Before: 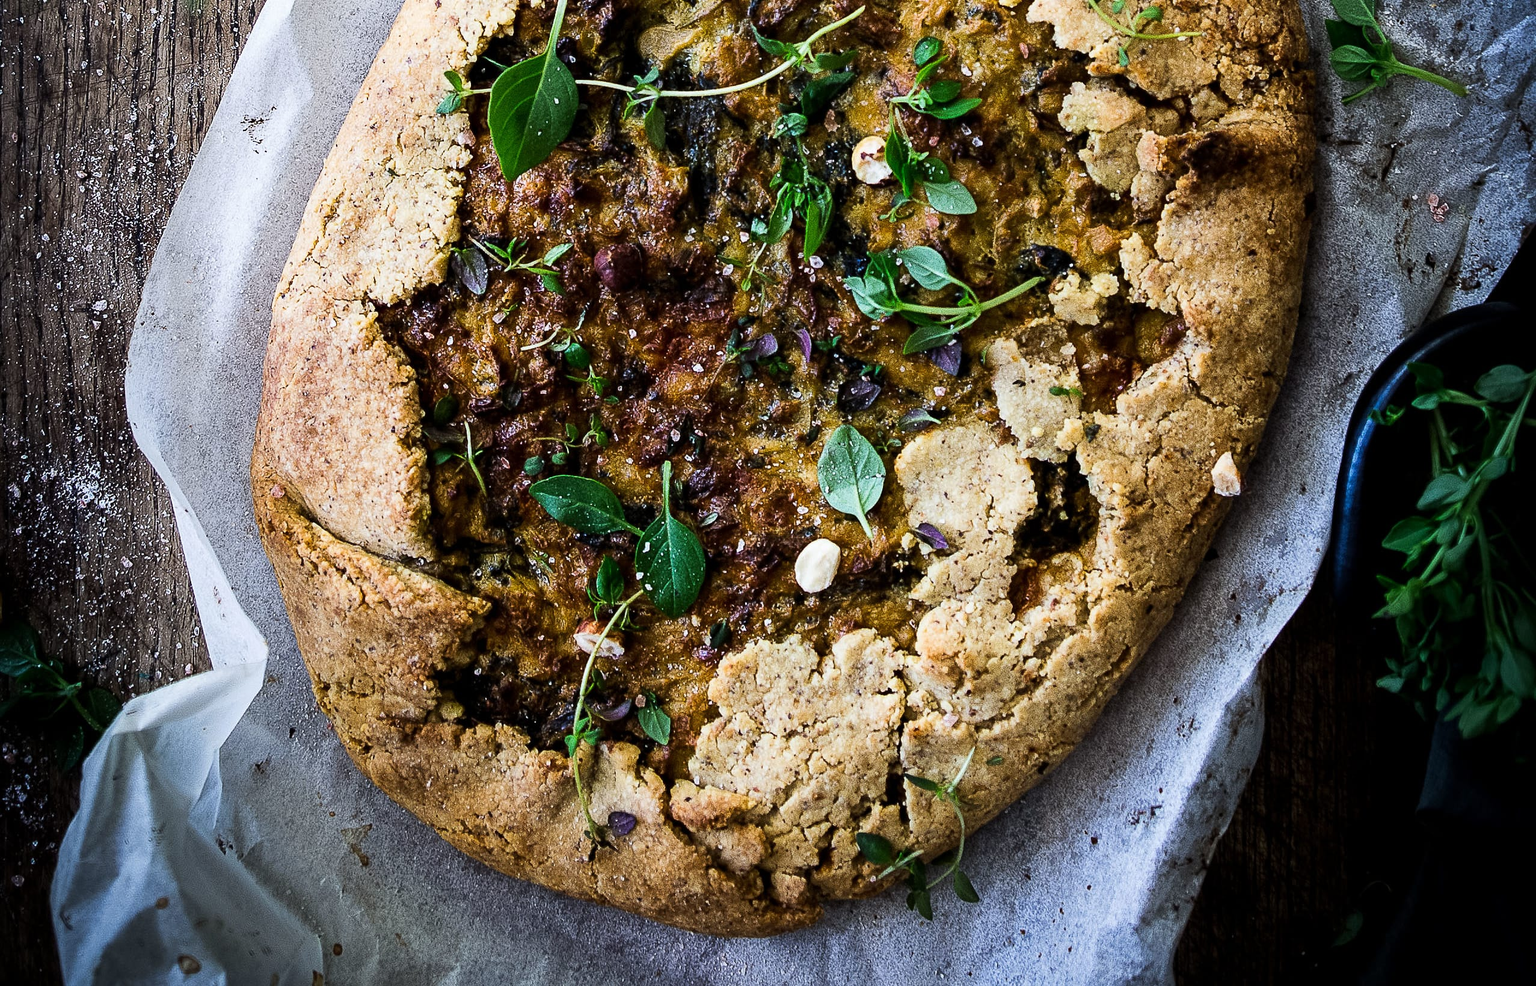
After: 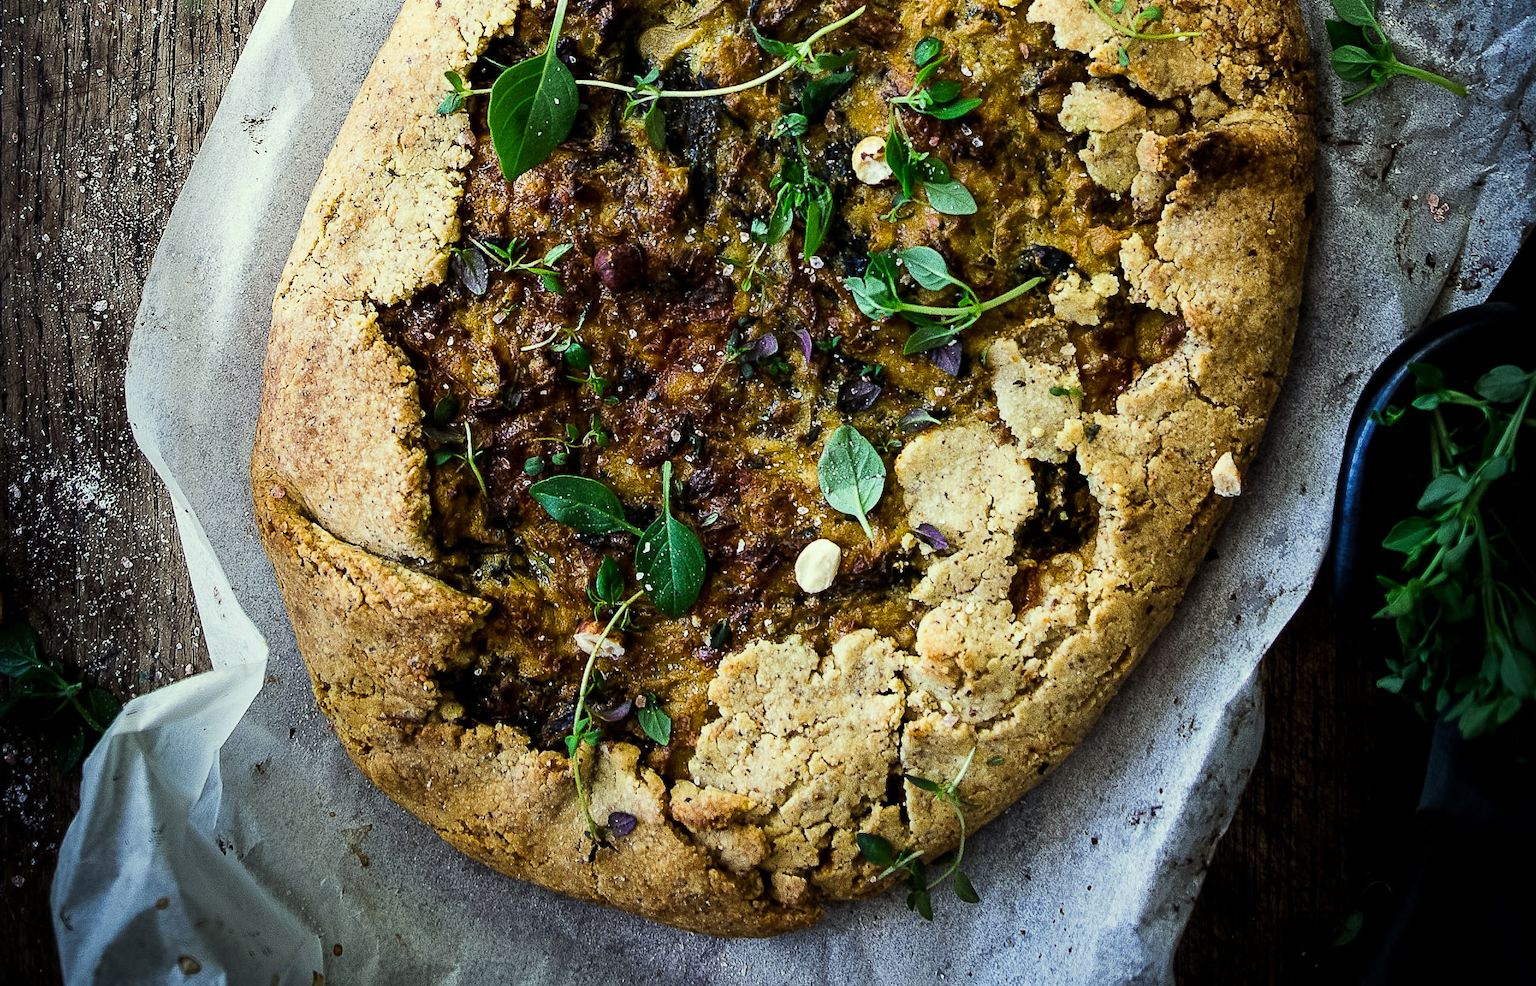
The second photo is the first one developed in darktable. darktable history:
color correction: highlights a* -5.88, highlights b* 11.31
